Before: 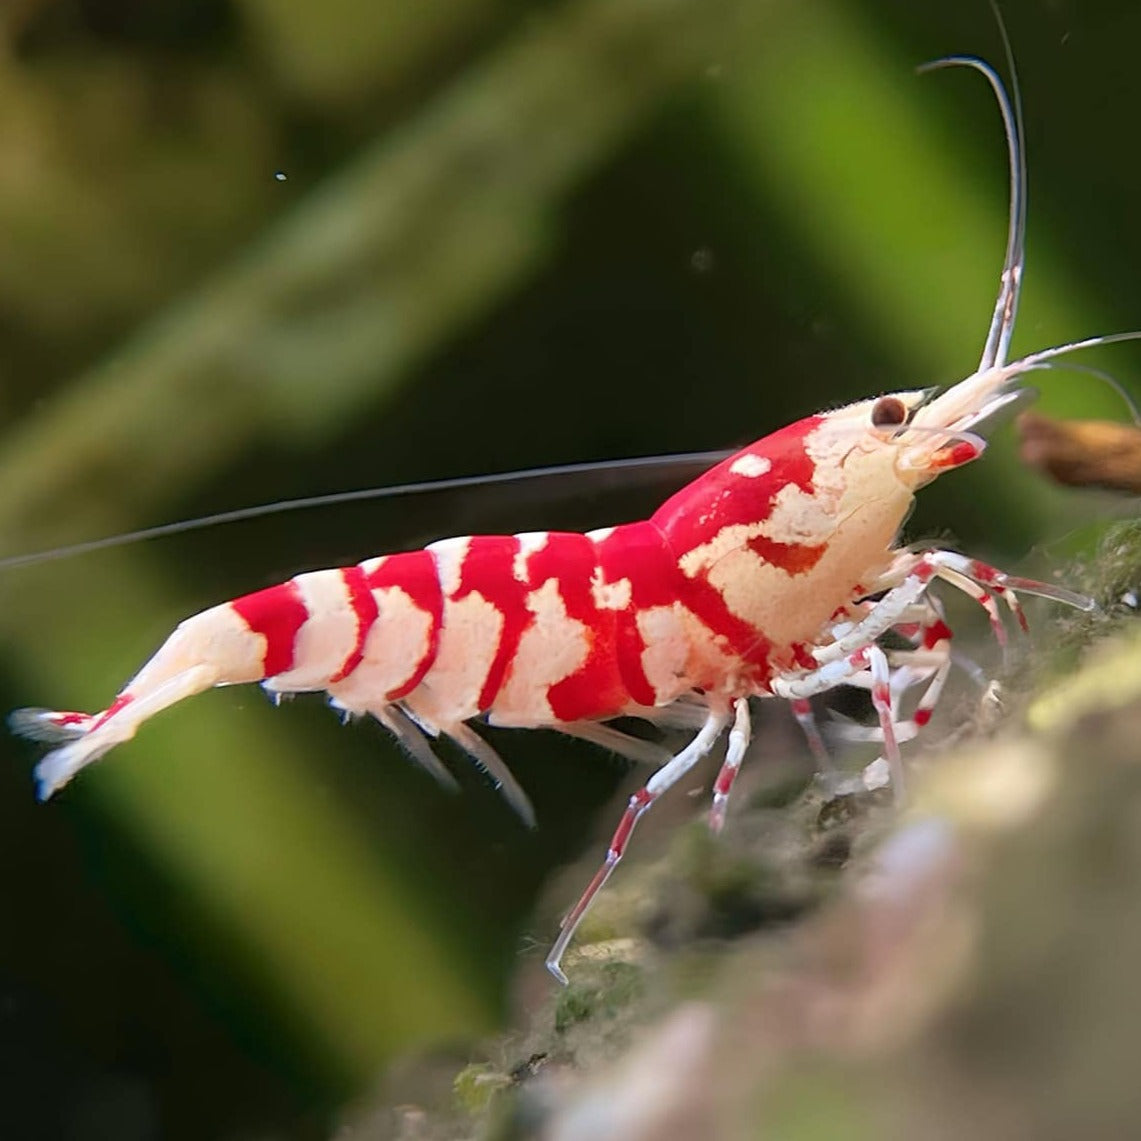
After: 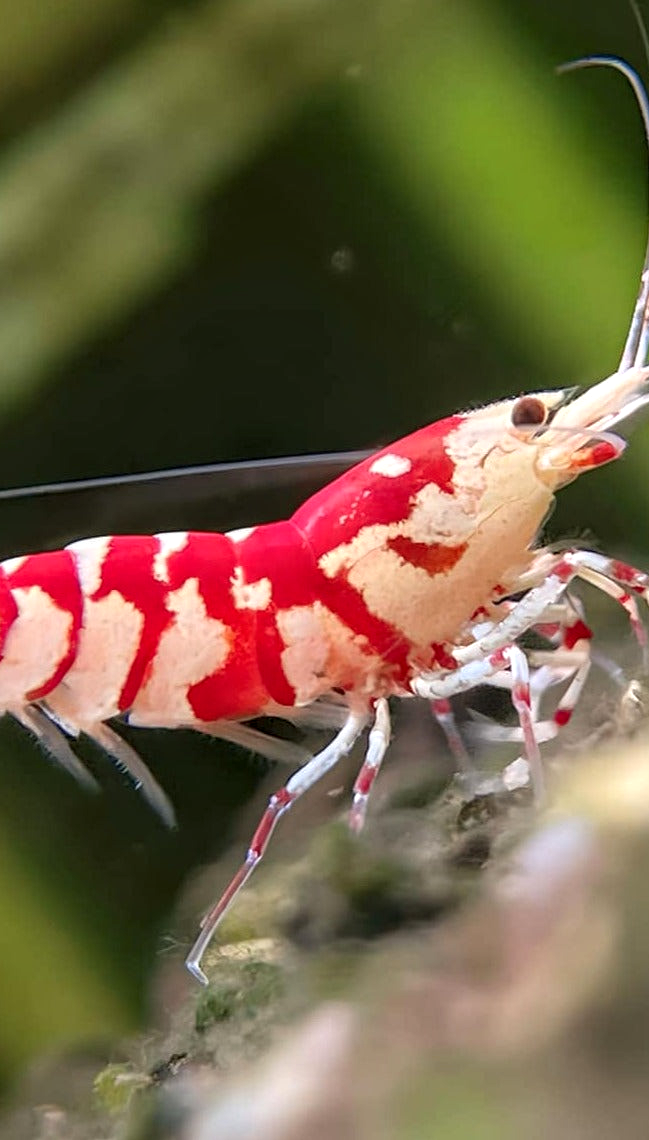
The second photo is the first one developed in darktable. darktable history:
exposure: exposure 0.2 EV, compensate exposure bias true, compensate highlight preservation false
shadows and highlights: shadows 29.53, highlights -30.39, low approximation 0.01, soften with gaussian
local contrast: on, module defaults
crop: left 31.596%, top 0.015%, right 11.482%
